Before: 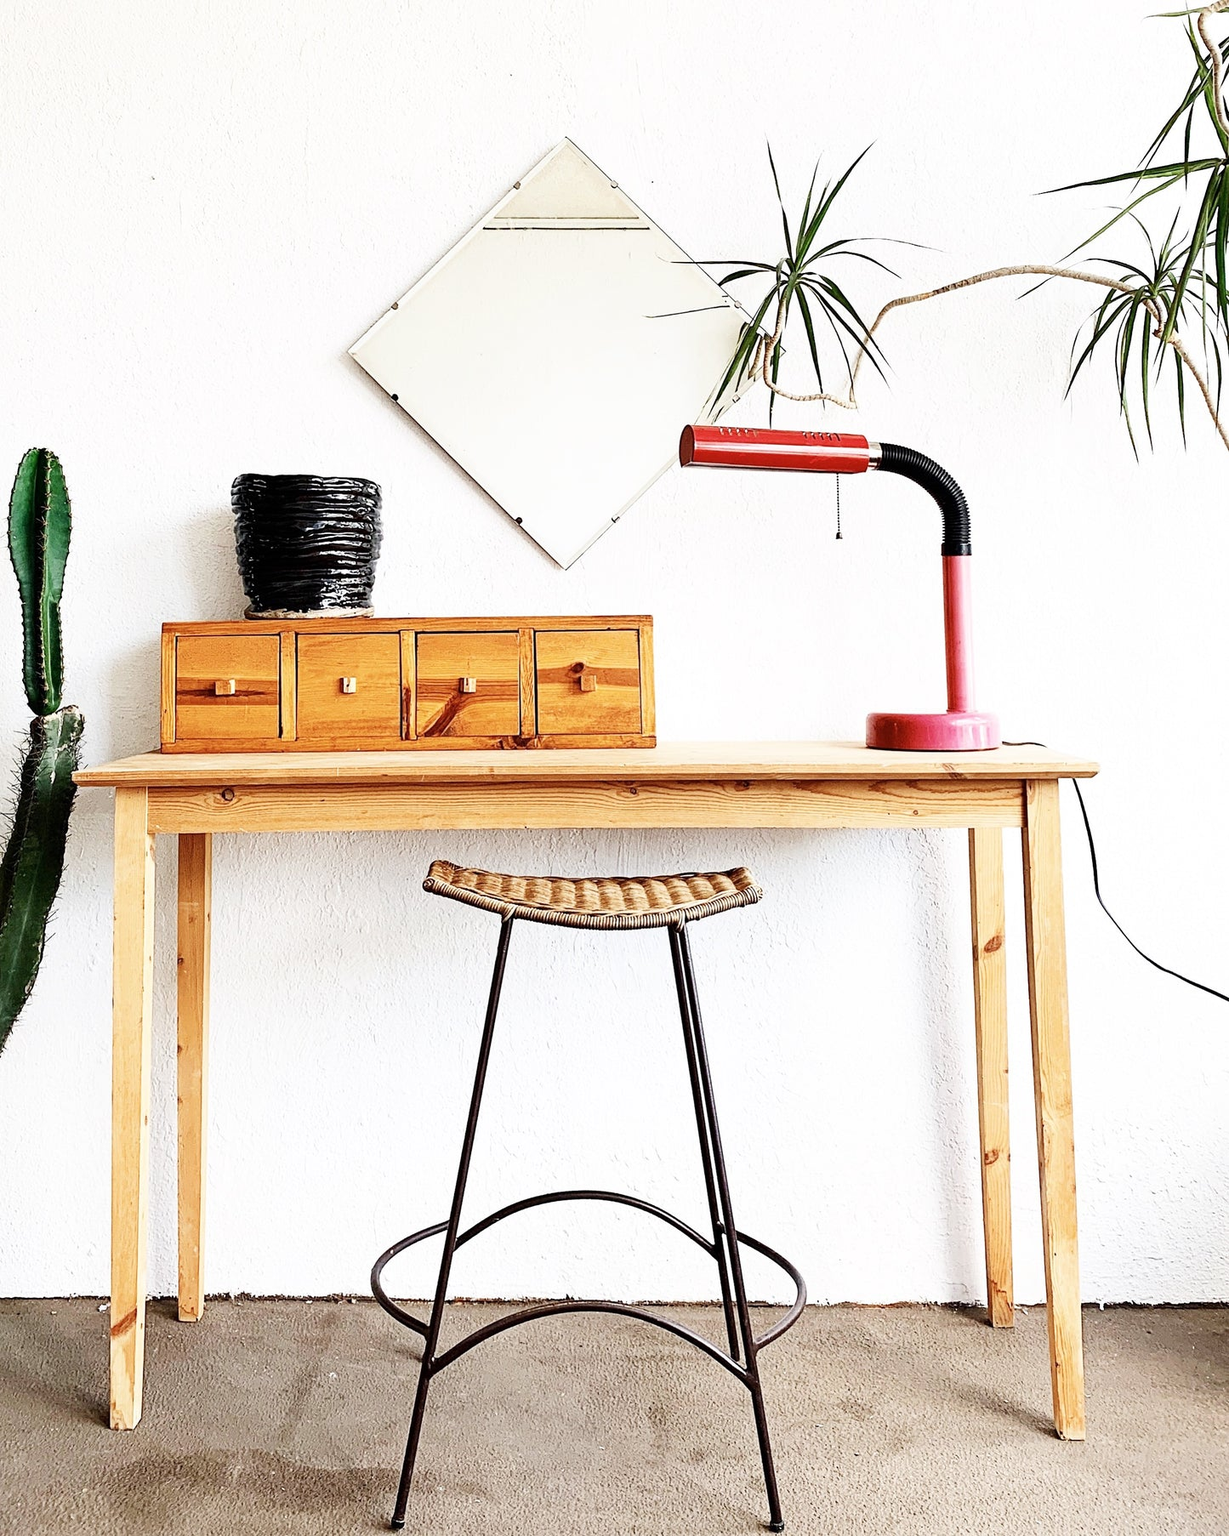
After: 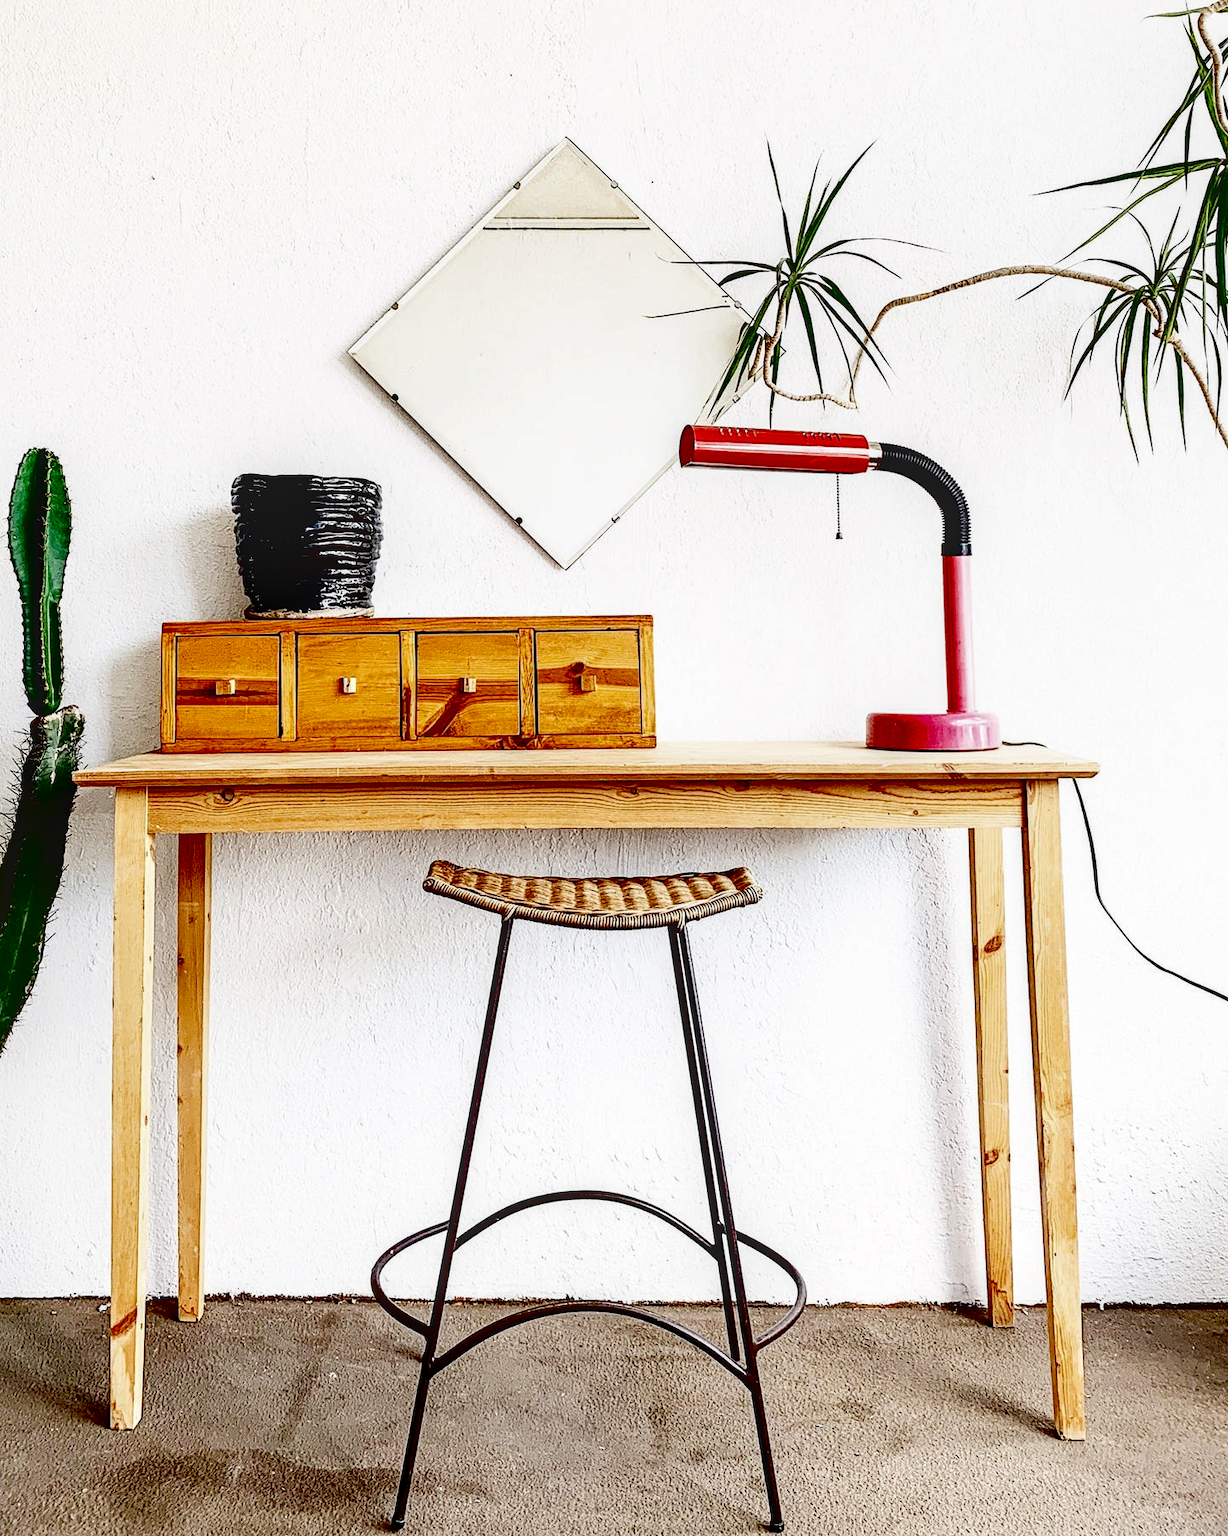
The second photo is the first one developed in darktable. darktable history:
contrast brightness saturation: contrast 0.07, brightness -0.13, saturation 0.06
exposure: black level correction 0.056, exposure -0.039 EV, compensate highlight preservation false
local contrast: detail 130%
